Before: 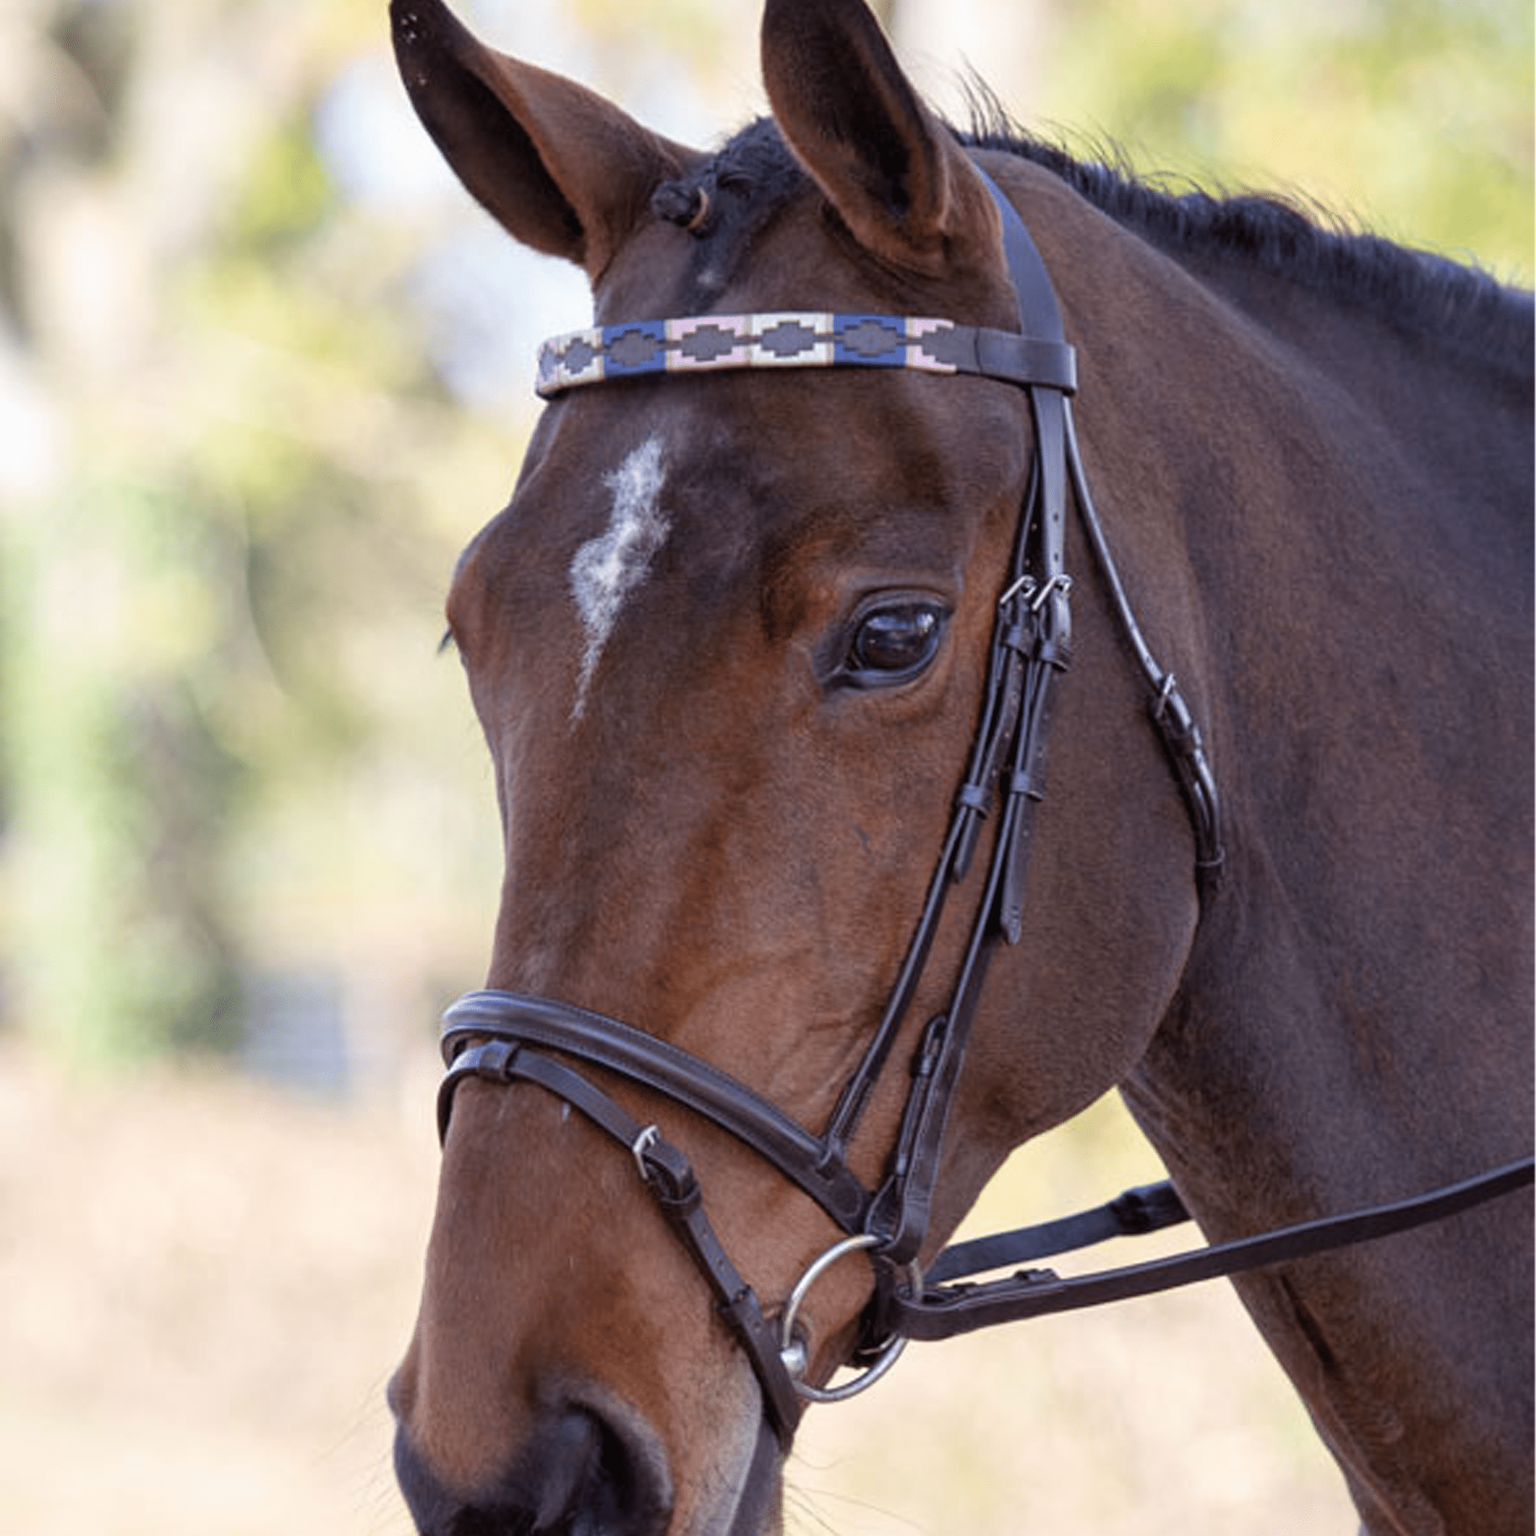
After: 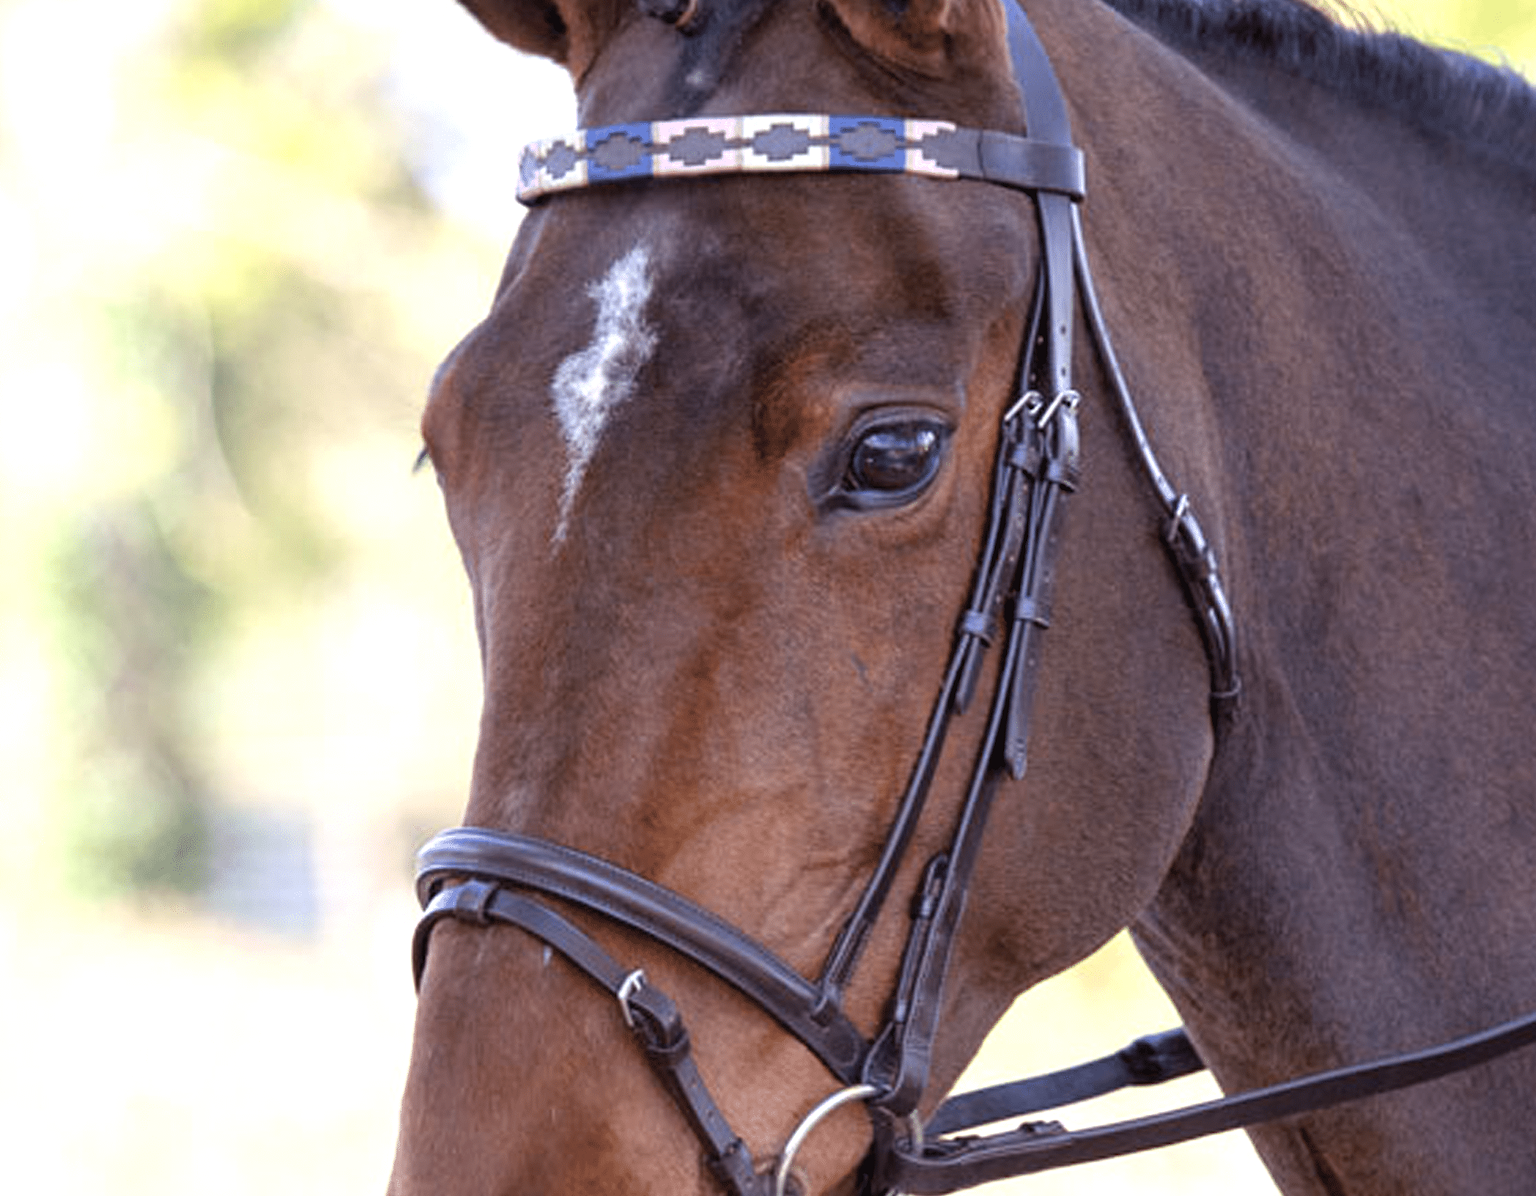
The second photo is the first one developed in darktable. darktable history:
crop and rotate: left 2.991%, top 13.302%, right 1.981%, bottom 12.636%
exposure: exposure 0.564 EV, compensate highlight preservation false
